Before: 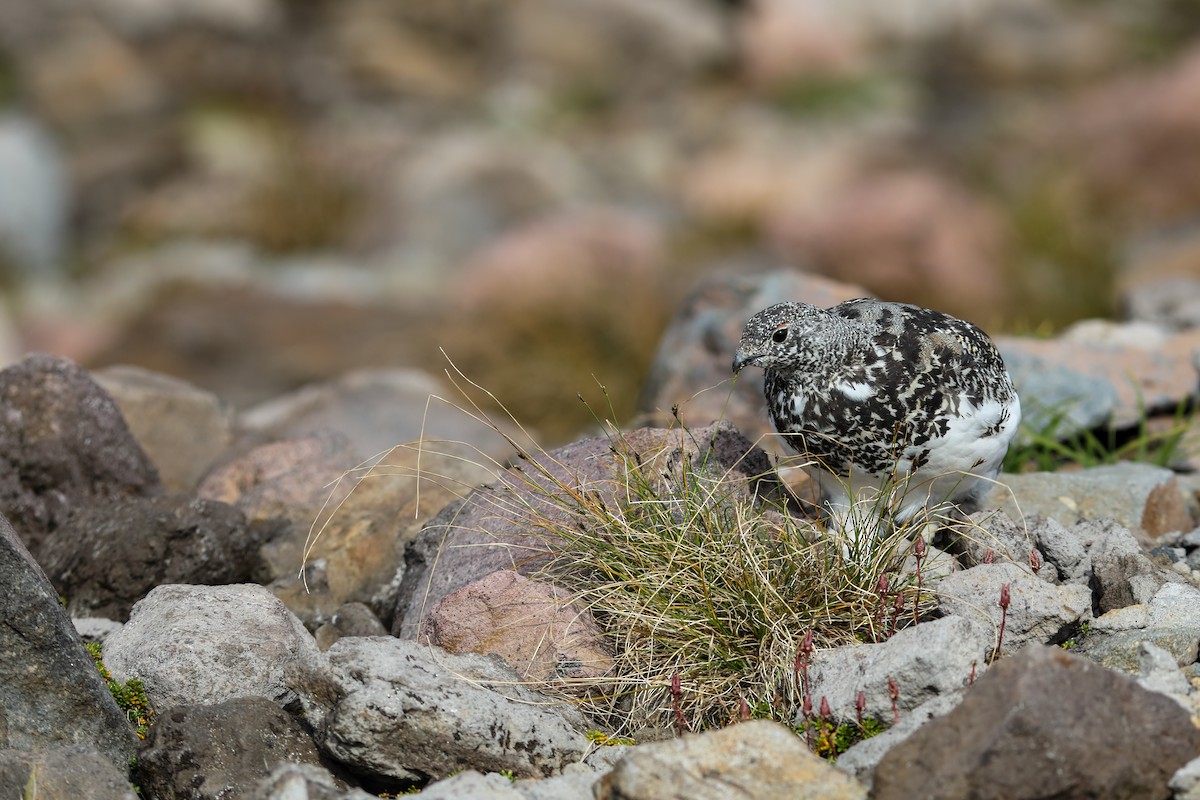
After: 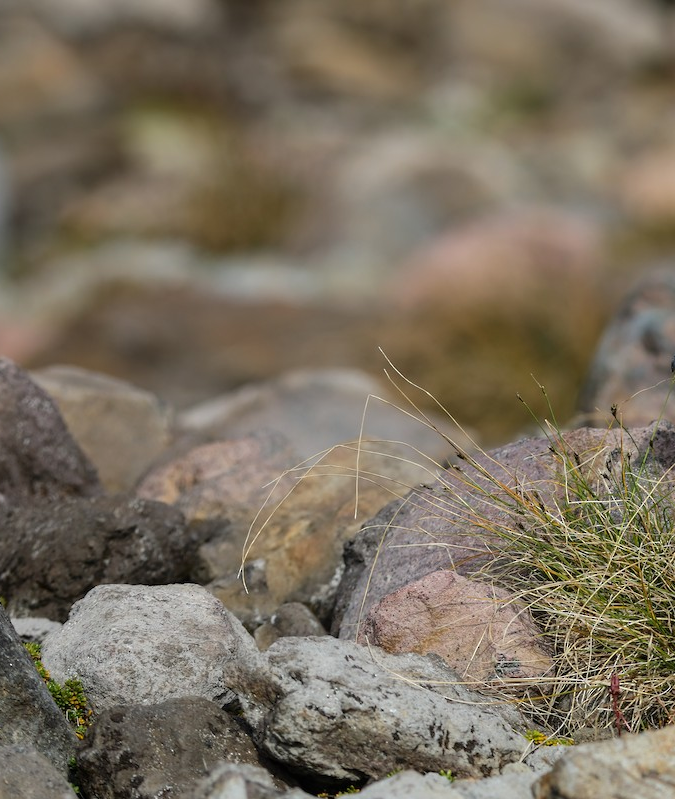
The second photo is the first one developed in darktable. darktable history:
crop: left 5.114%, right 38.589%
white balance: emerald 1
shadows and highlights: shadows -20, white point adjustment -2, highlights -35
